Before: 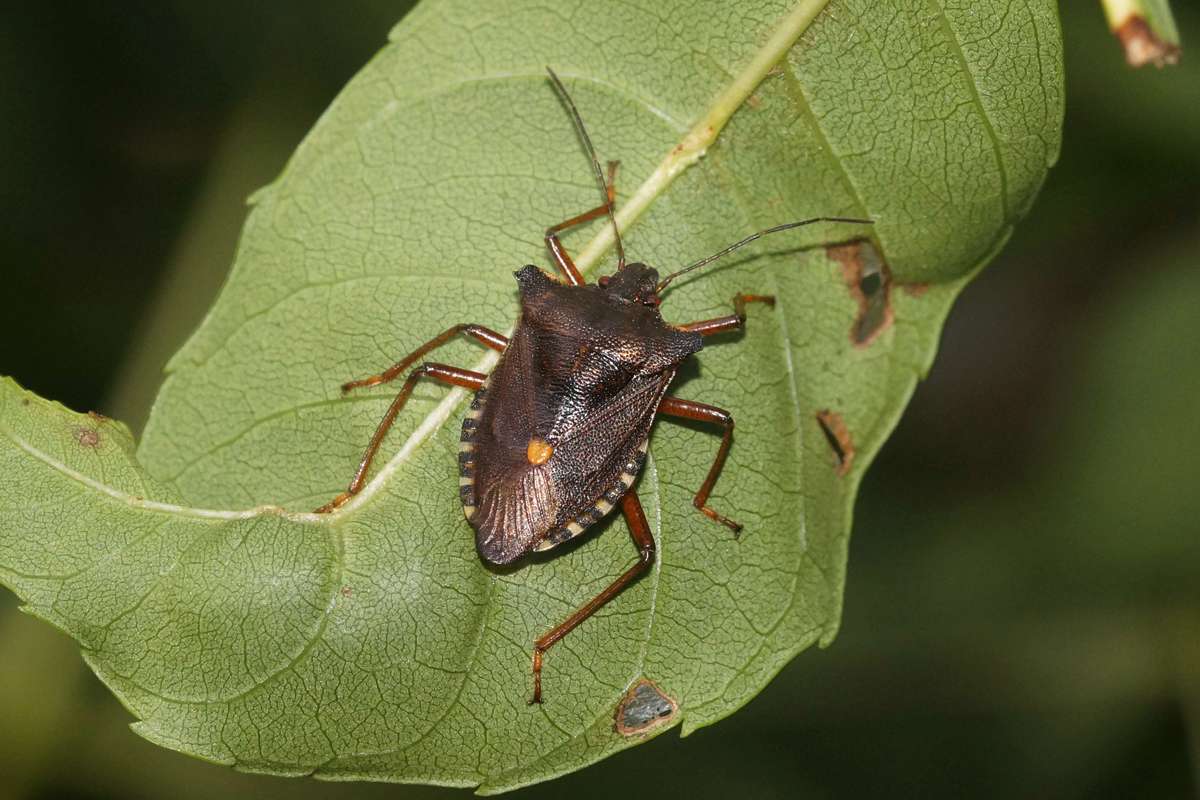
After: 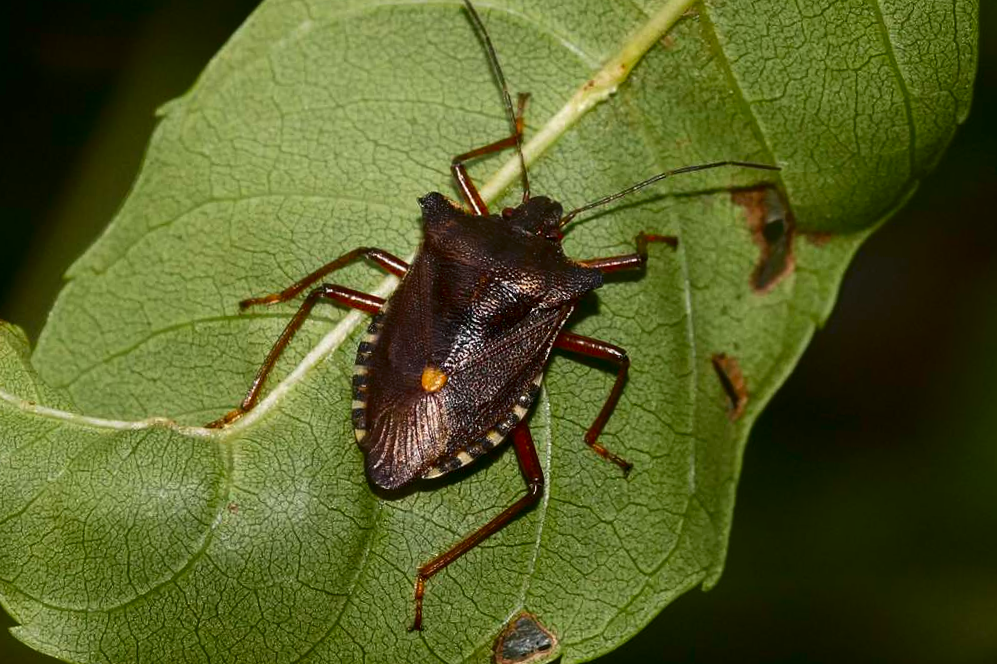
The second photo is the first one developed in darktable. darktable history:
crop and rotate: angle -3.24°, left 5.22%, top 5.223%, right 4.7%, bottom 4.753%
contrast brightness saturation: contrast 0.129, brightness -0.231, saturation 0.135
